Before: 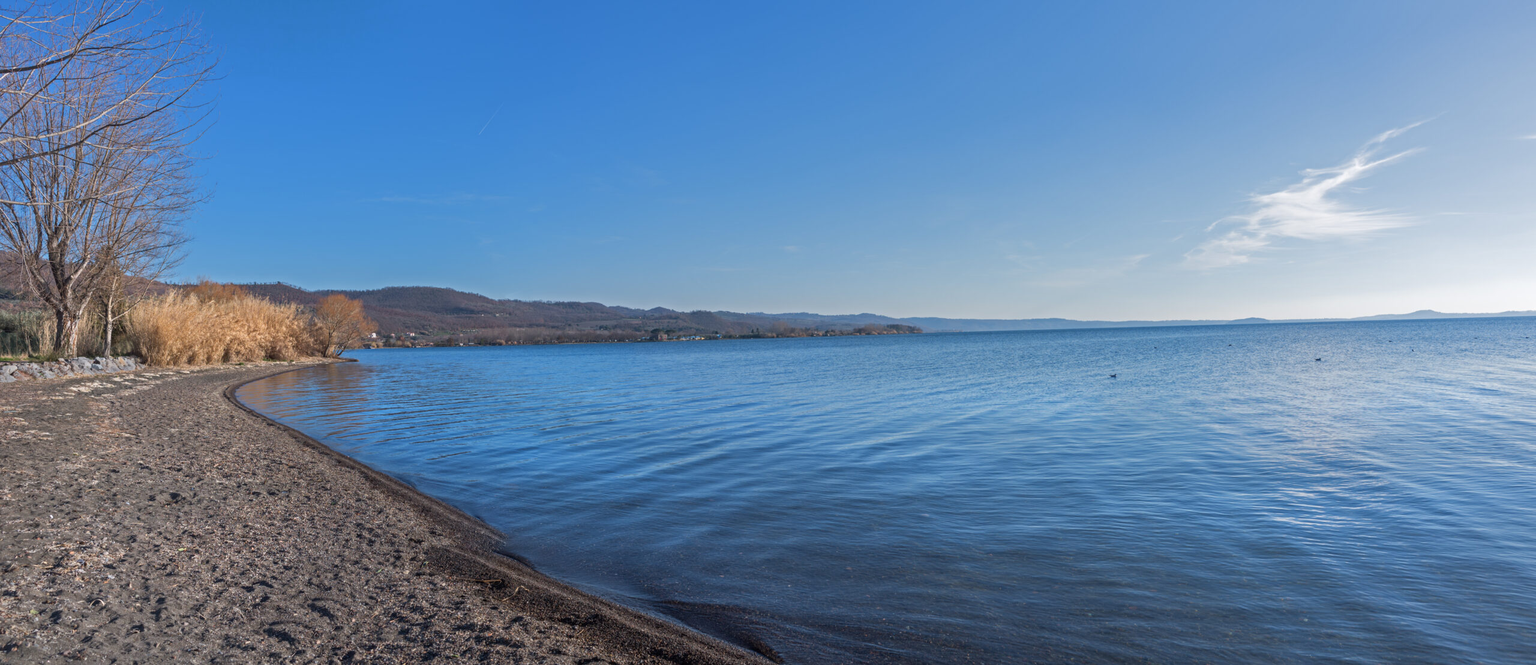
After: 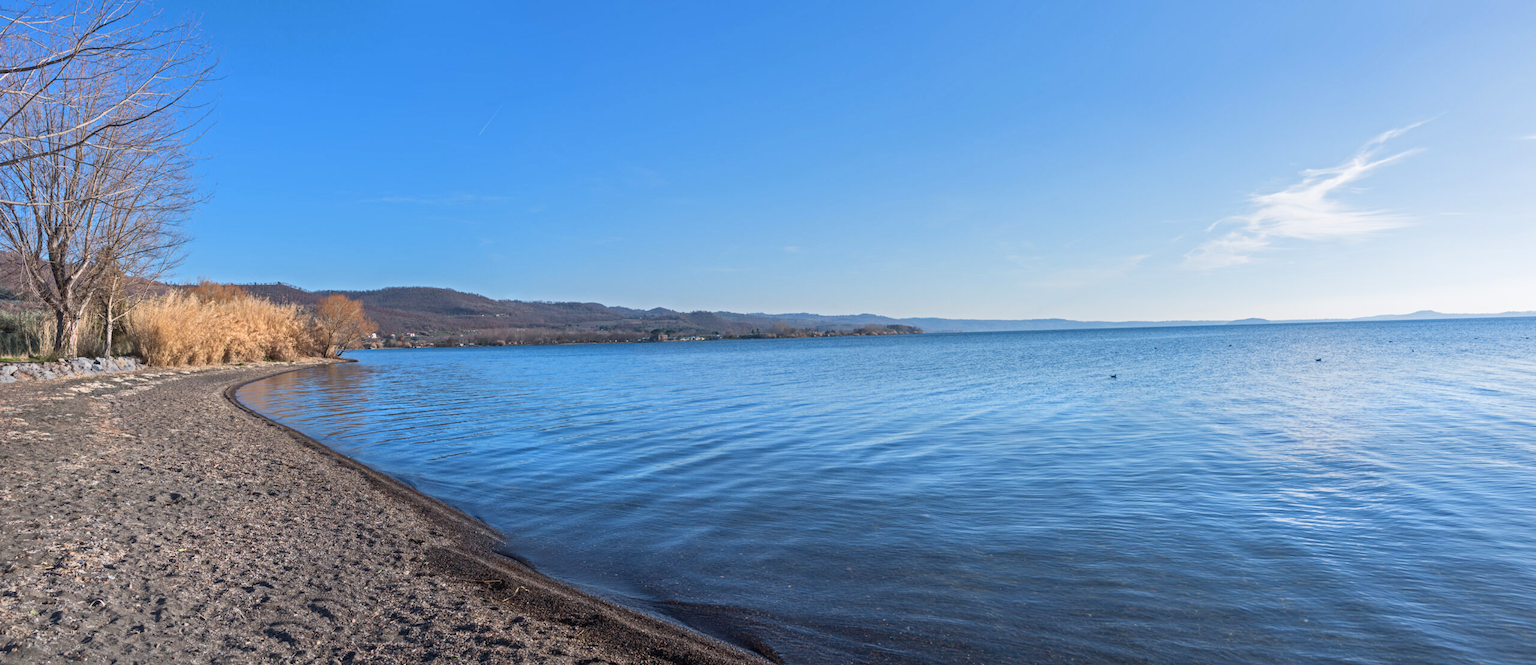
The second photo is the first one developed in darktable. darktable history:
contrast brightness saturation: contrast 0.203, brightness 0.142, saturation 0.144
exposure: exposure -0.116 EV, compensate highlight preservation false
